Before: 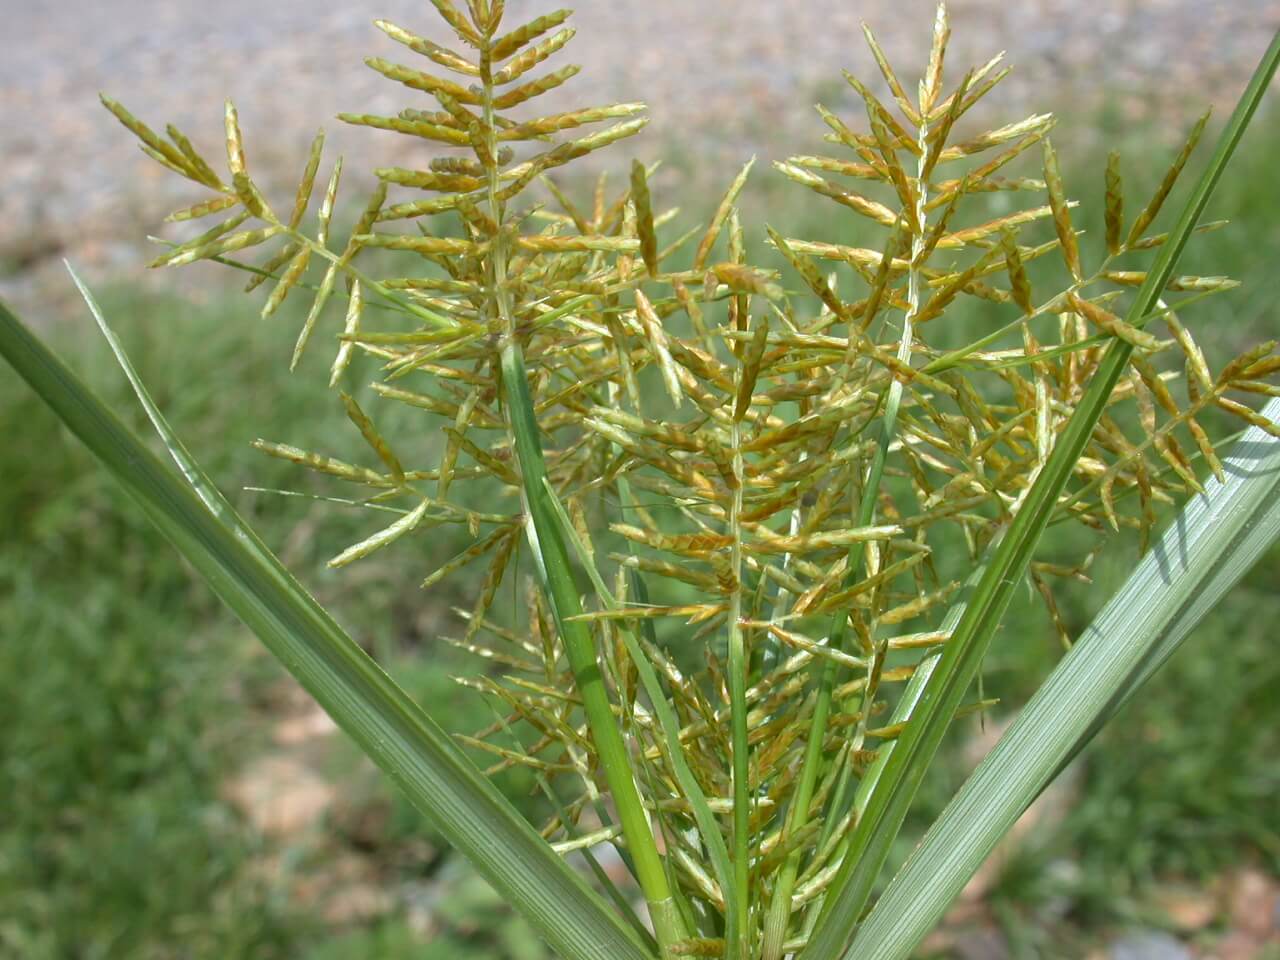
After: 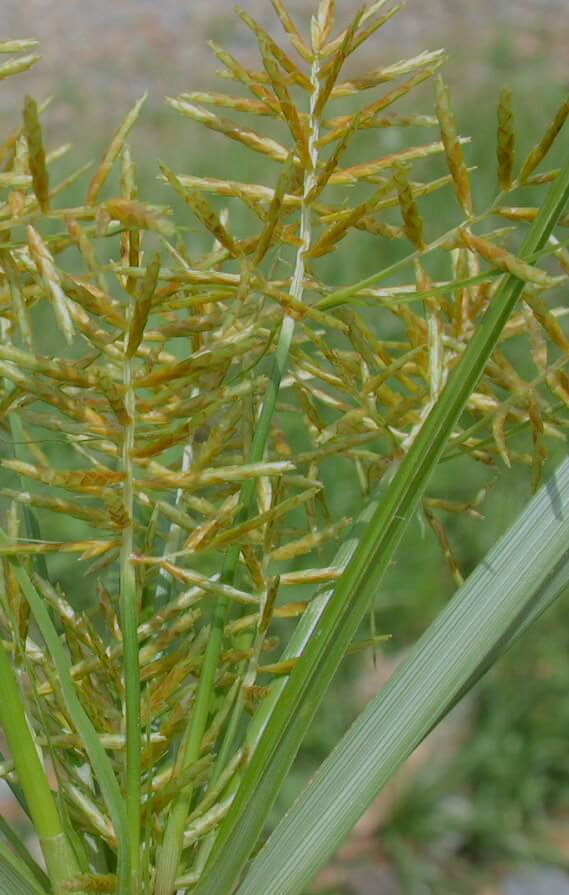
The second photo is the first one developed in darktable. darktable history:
crop: left 47.513%, top 6.722%, right 7.998%
tone equalizer: -8 EV 0.221 EV, -7 EV 0.412 EV, -6 EV 0.385 EV, -5 EV 0.223 EV, -3 EV -0.242 EV, -2 EV -0.436 EV, -1 EV -0.433 EV, +0 EV -0.235 EV, edges refinement/feathering 500, mask exposure compensation -1.57 EV, preserve details no
filmic rgb: black relative exposure -7.77 EV, white relative exposure 4.45 EV, threshold 2.96 EV, hardness 3.75, latitude 38.14%, contrast 0.982, highlights saturation mix 9.92%, shadows ↔ highlights balance 4.69%, iterations of high-quality reconstruction 10, enable highlight reconstruction true
